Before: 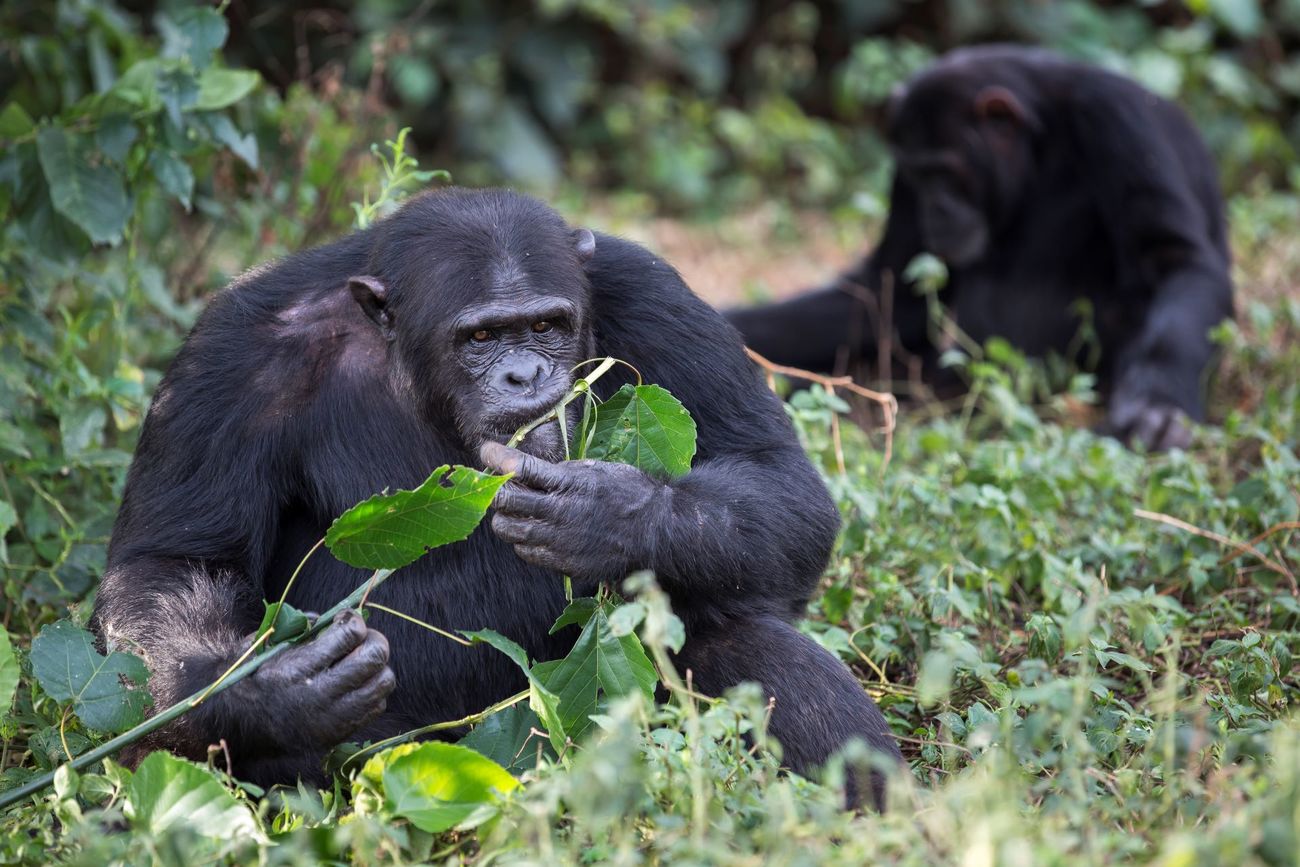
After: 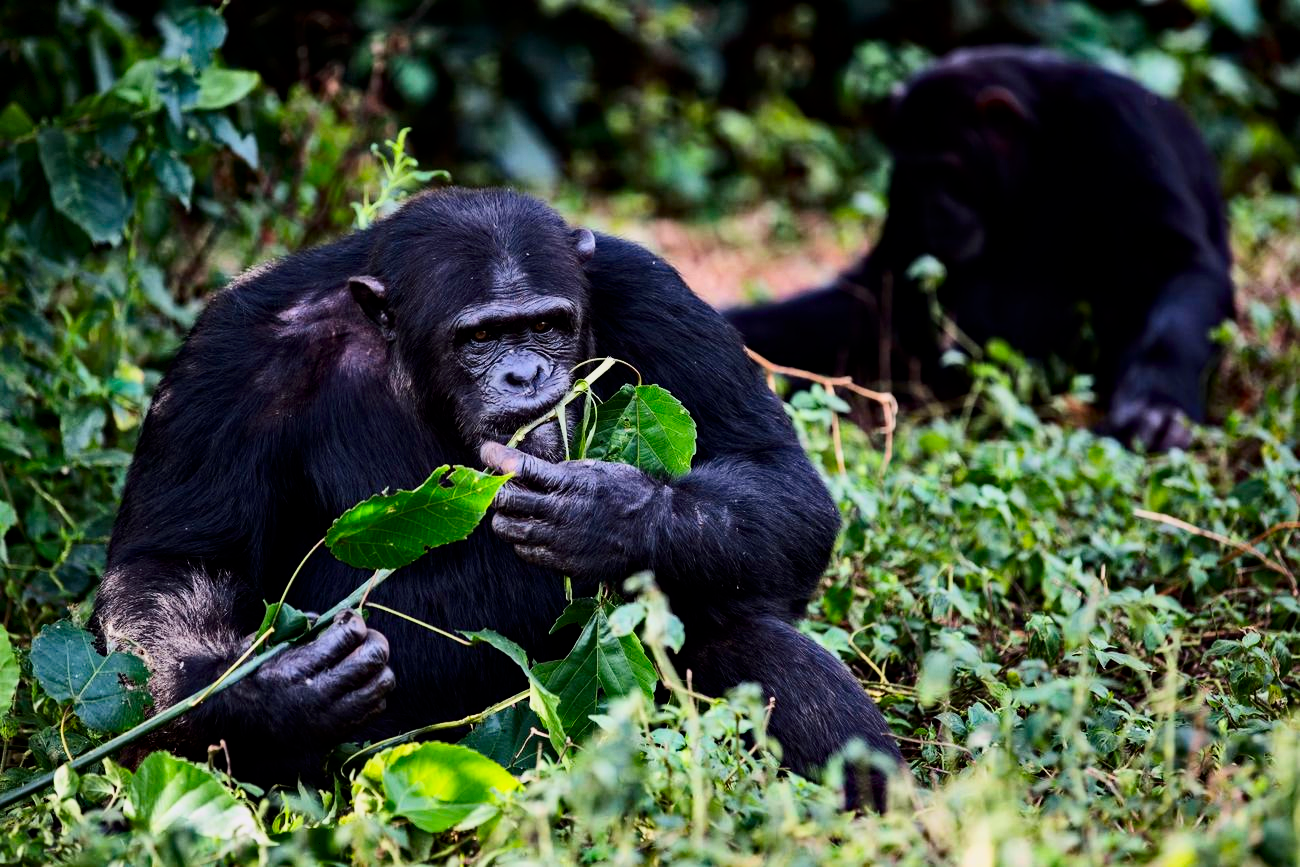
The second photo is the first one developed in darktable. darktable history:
filmic rgb: black relative exposure -7.75 EV, white relative exposure 4.4 EV, threshold 3 EV, hardness 3.76, latitude 50%, contrast 1.1, color science v5 (2021), contrast in shadows safe, contrast in highlights safe, enable highlight reconstruction true
tone curve: curves: ch0 [(0, 0) (0.251, 0.254) (0.689, 0.733) (1, 1)]
contrast brightness saturation: contrast 0.21, brightness -0.11, saturation 0.21
shadows and highlights: shadows 22.7, highlights -48.71, soften with gaussian
haze removal: strength 0.42, compatibility mode true, adaptive false
